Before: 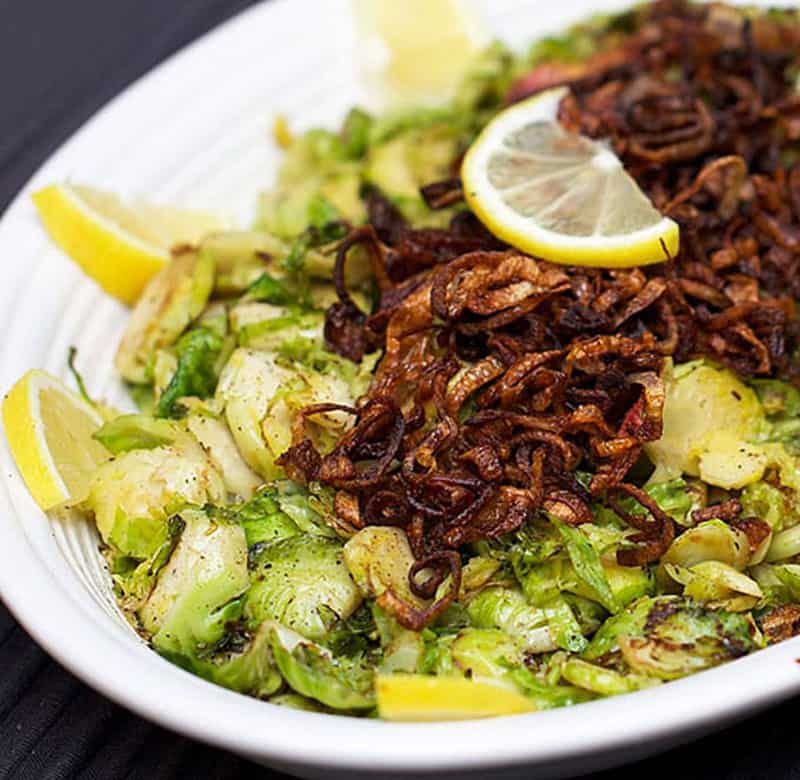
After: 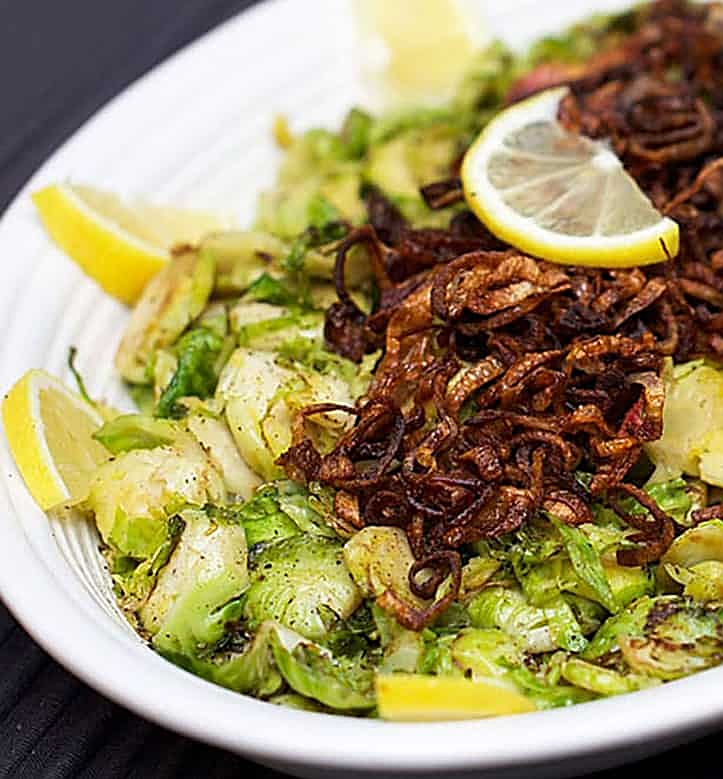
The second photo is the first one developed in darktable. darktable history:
sharpen: on, module defaults
crop: right 9.509%, bottom 0.031%
